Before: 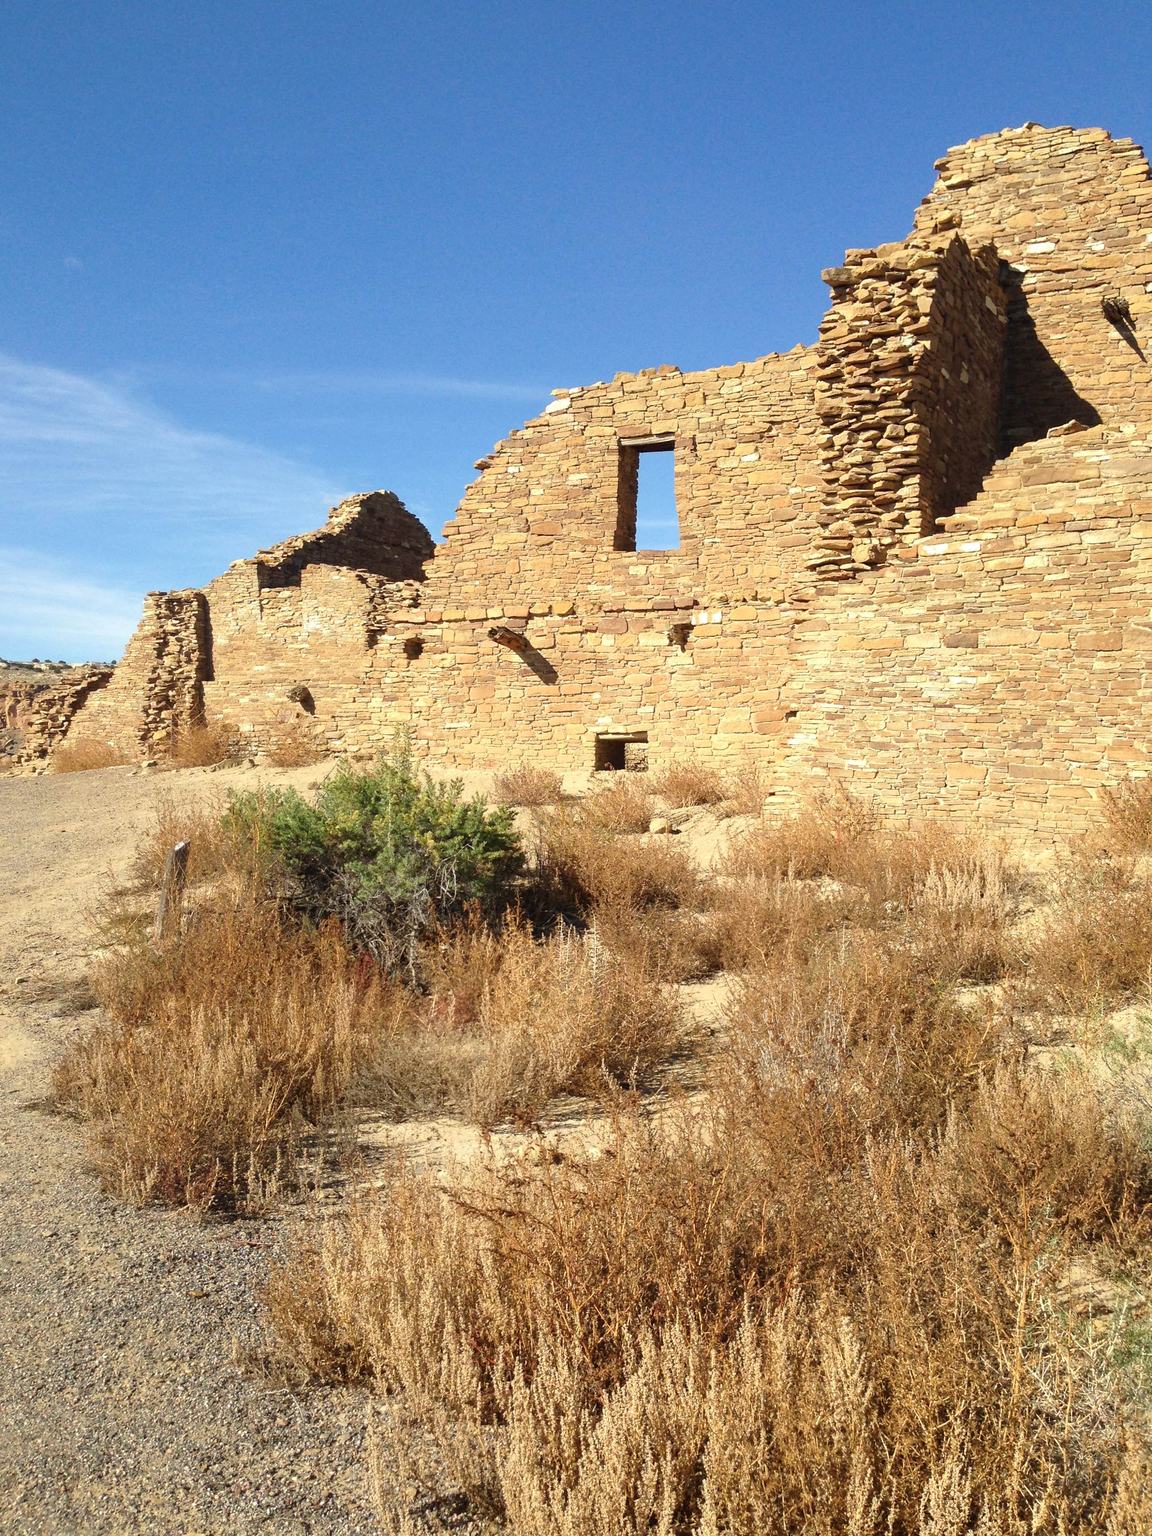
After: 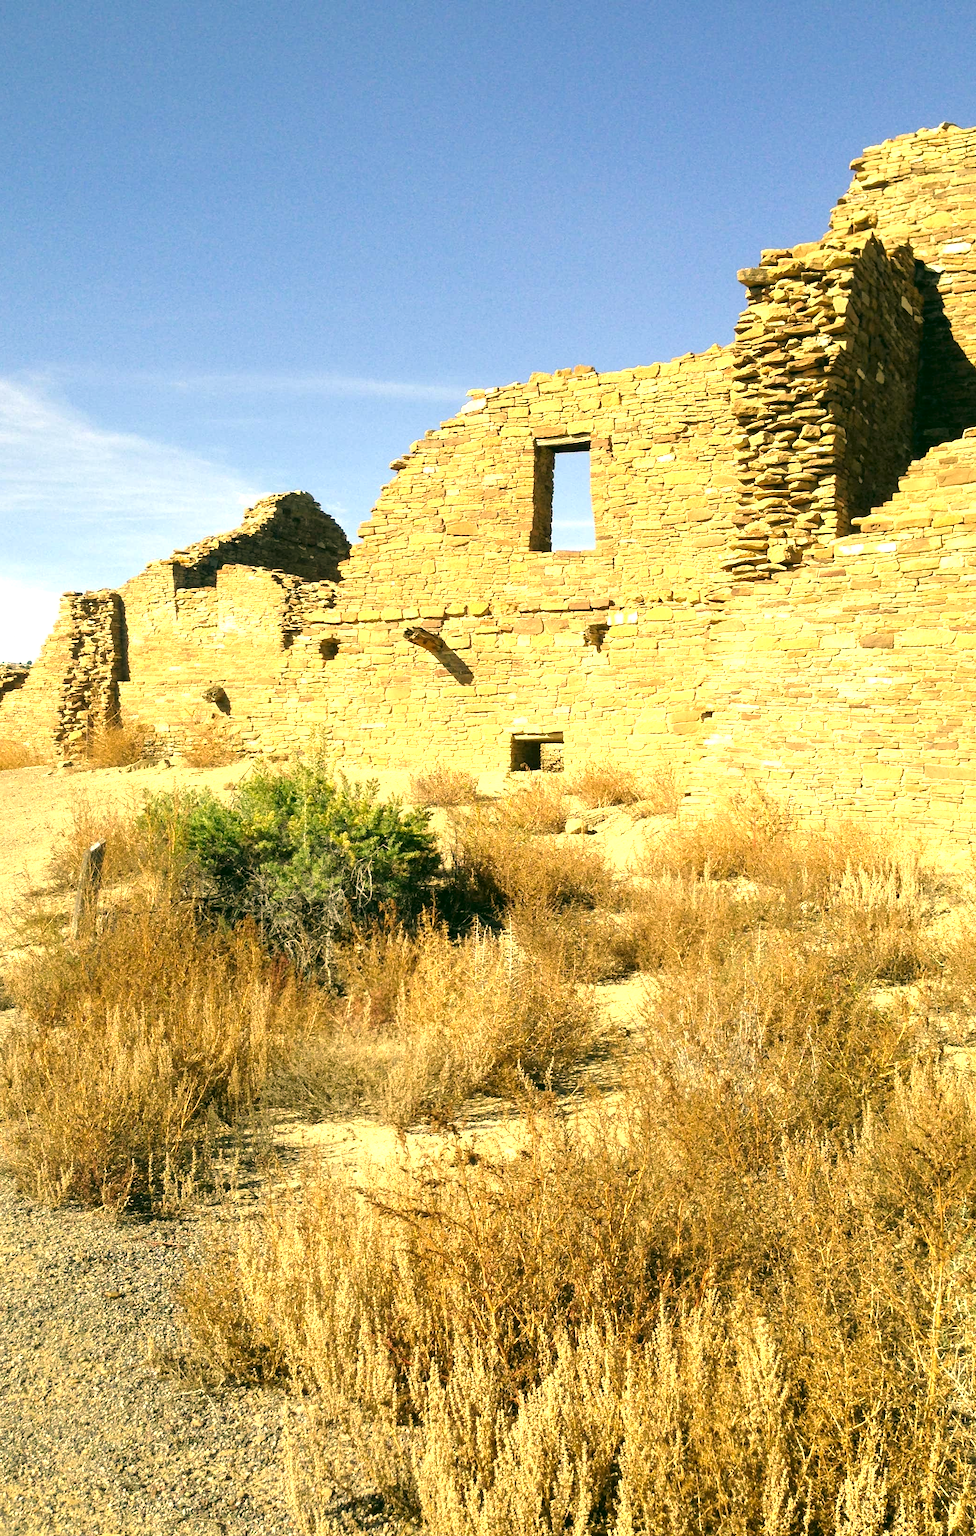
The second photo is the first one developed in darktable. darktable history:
crop: left 7.38%, right 7.846%
color correction: highlights a* 4.94, highlights b* 23.57, shadows a* -15.88, shadows b* 3.83
tone equalizer: -8 EV -0.721 EV, -7 EV -0.687 EV, -6 EV -0.624 EV, -5 EV -0.378 EV, -3 EV 0.401 EV, -2 EV 0.6 EV, -1 EV 0.683 EV, +0 EV 0.729 EV
